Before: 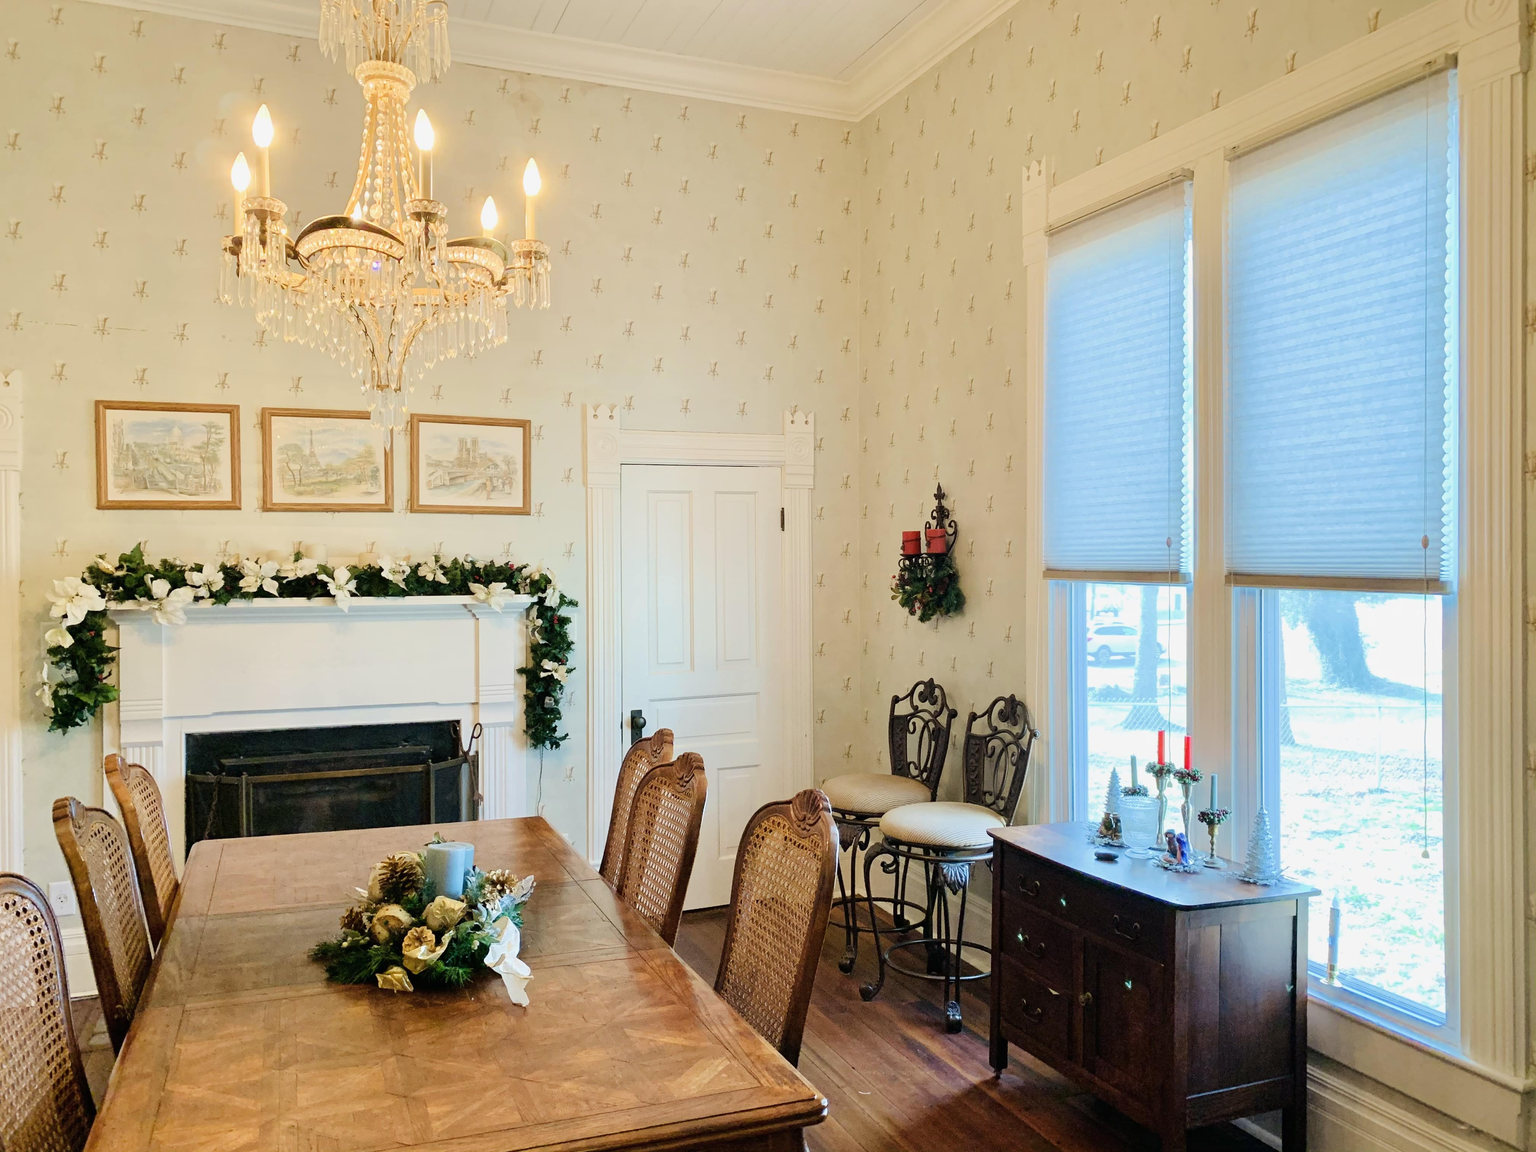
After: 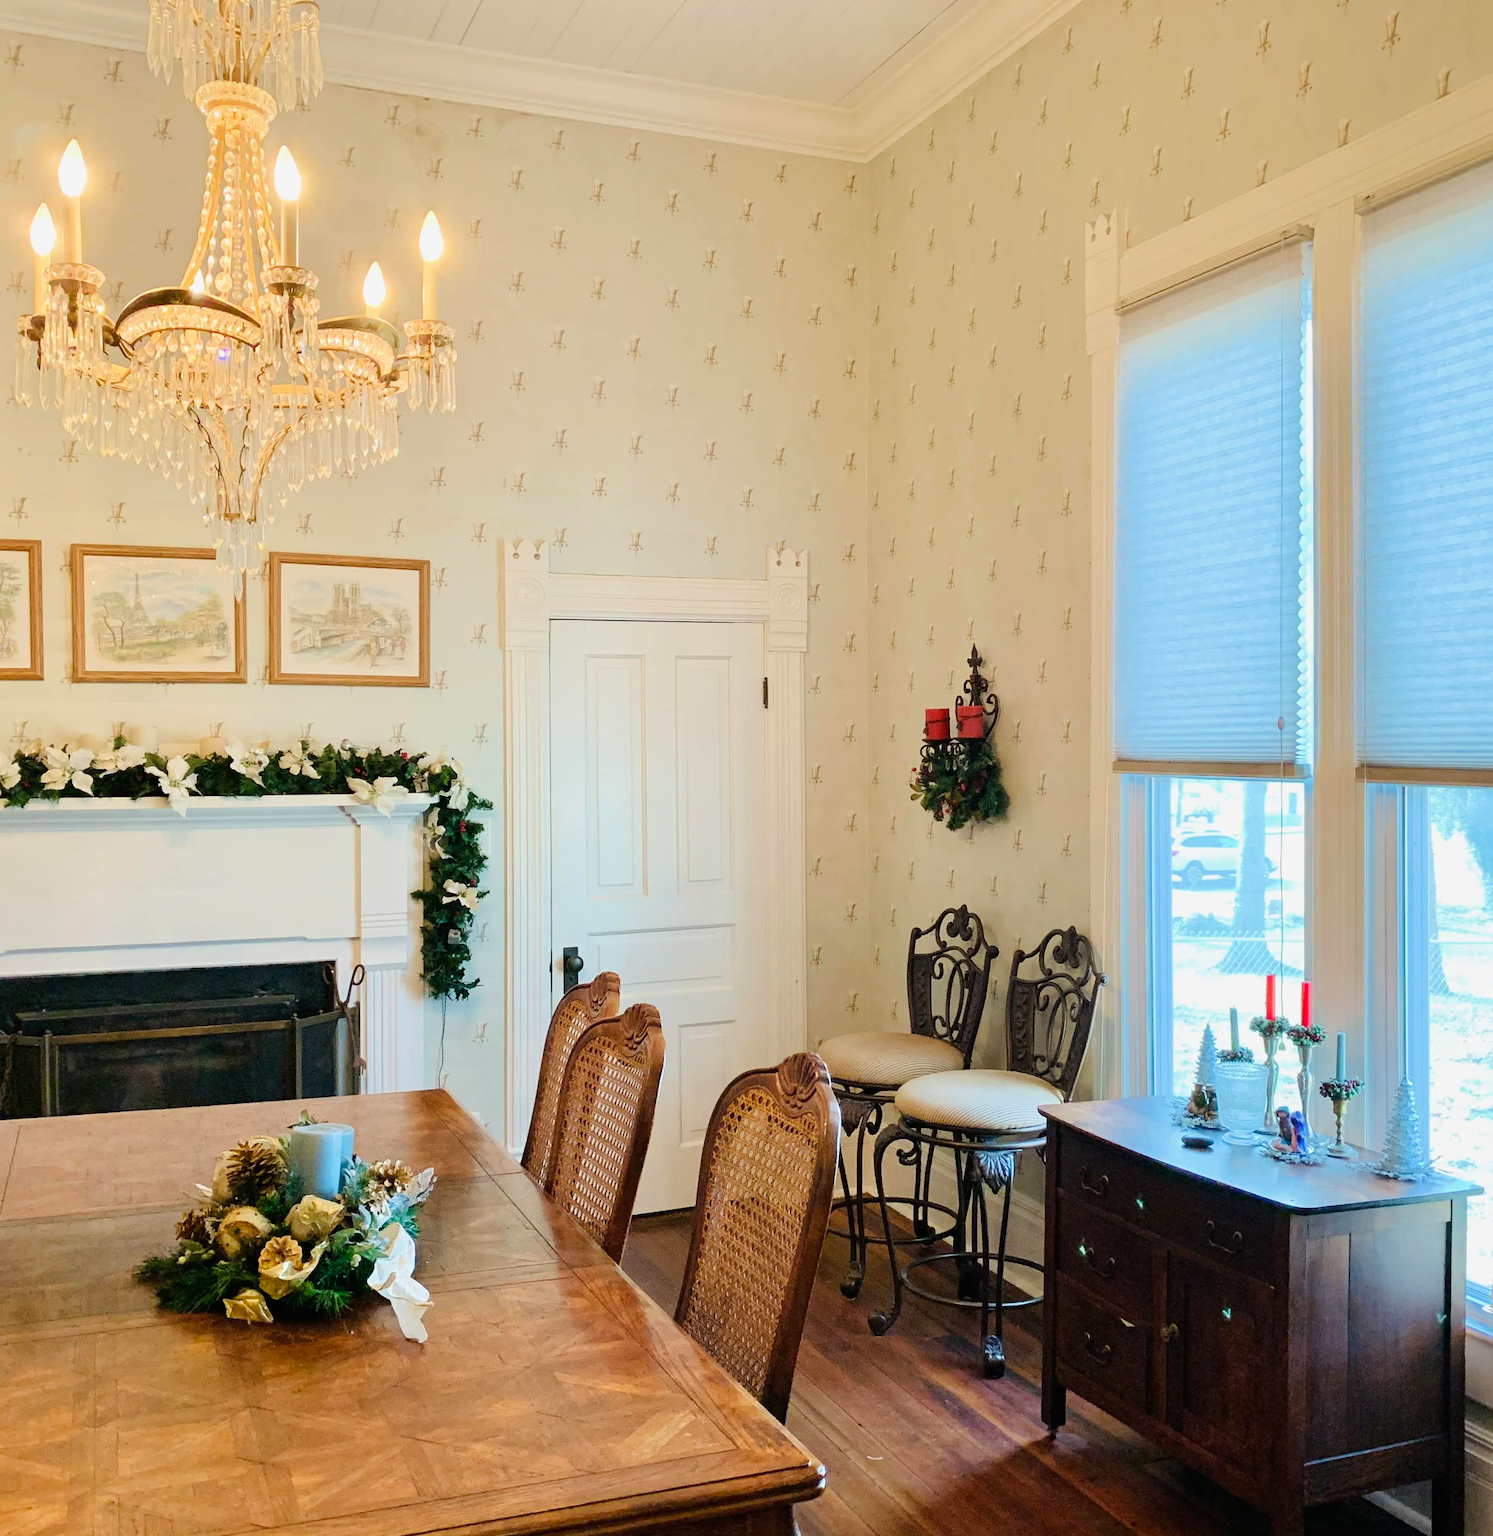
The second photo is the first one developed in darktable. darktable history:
crop: left 13.597%, top 0%, right 13.484%
